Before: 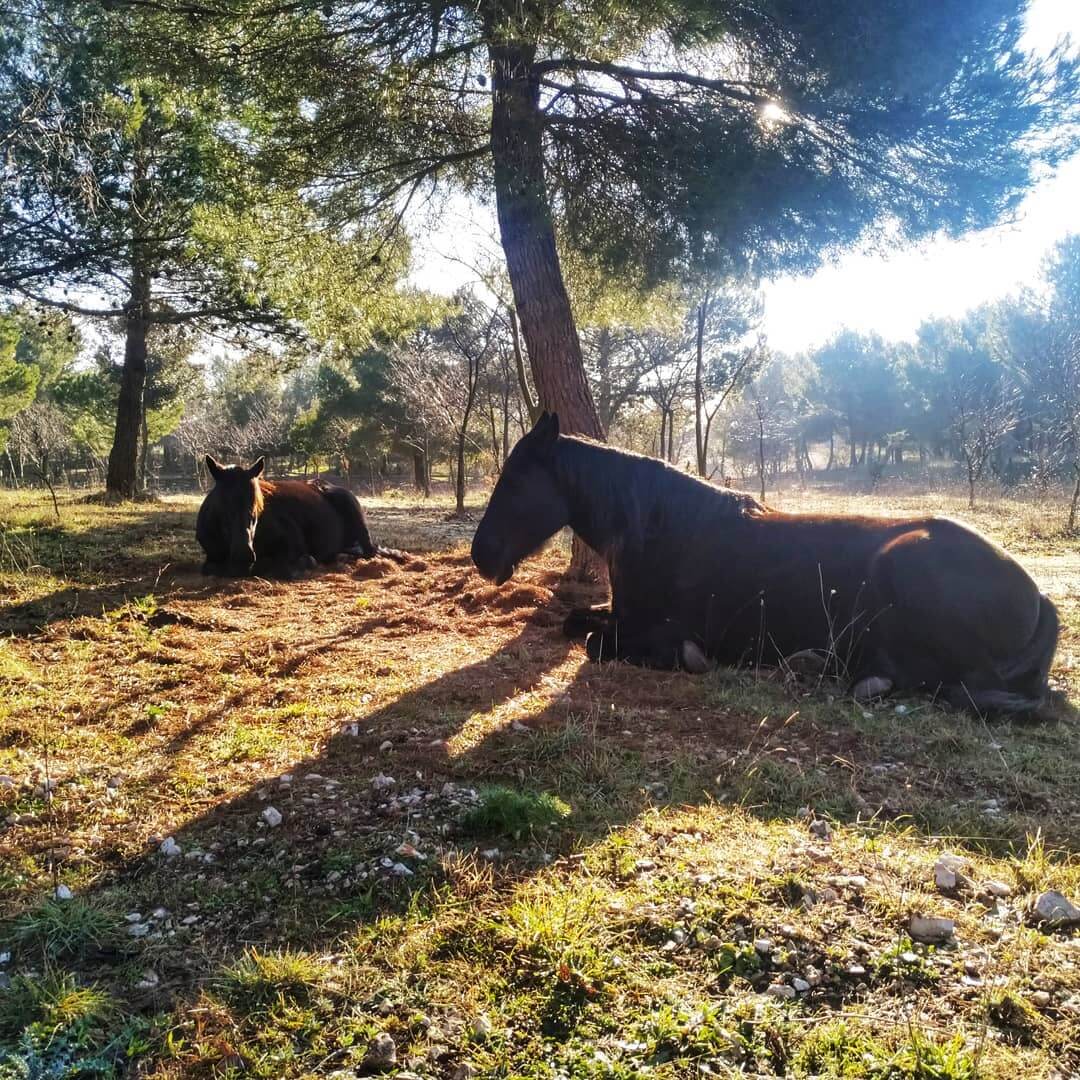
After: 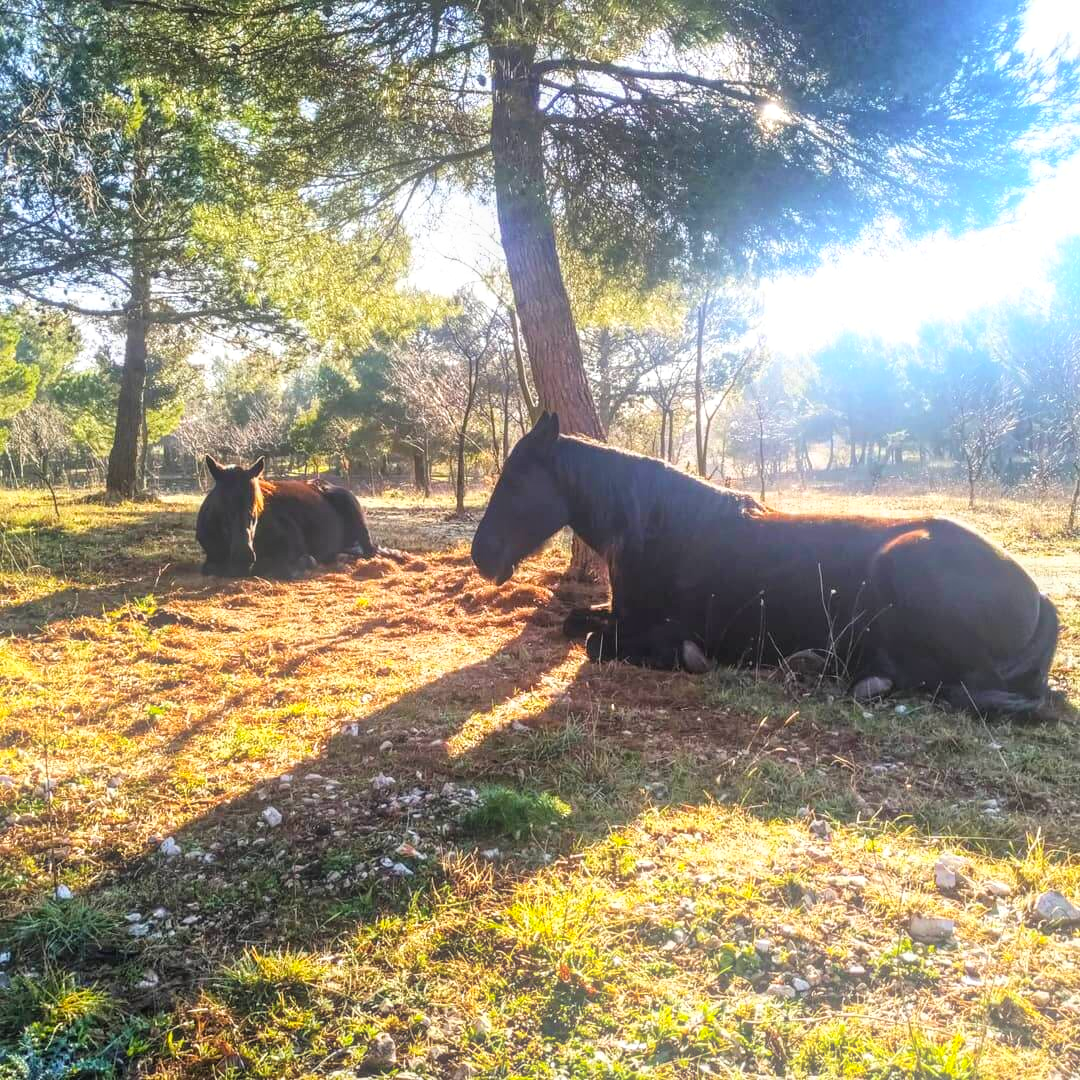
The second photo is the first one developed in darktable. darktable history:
local contrast: on, module defaults
base curve: curves: ch0 [(0, 0) (0.666, 0.806) (1, 1)]
bloom: on, module defaults
color balance rgb: perceptual saturation grading › global saturation 10%, global vibrance 20%
